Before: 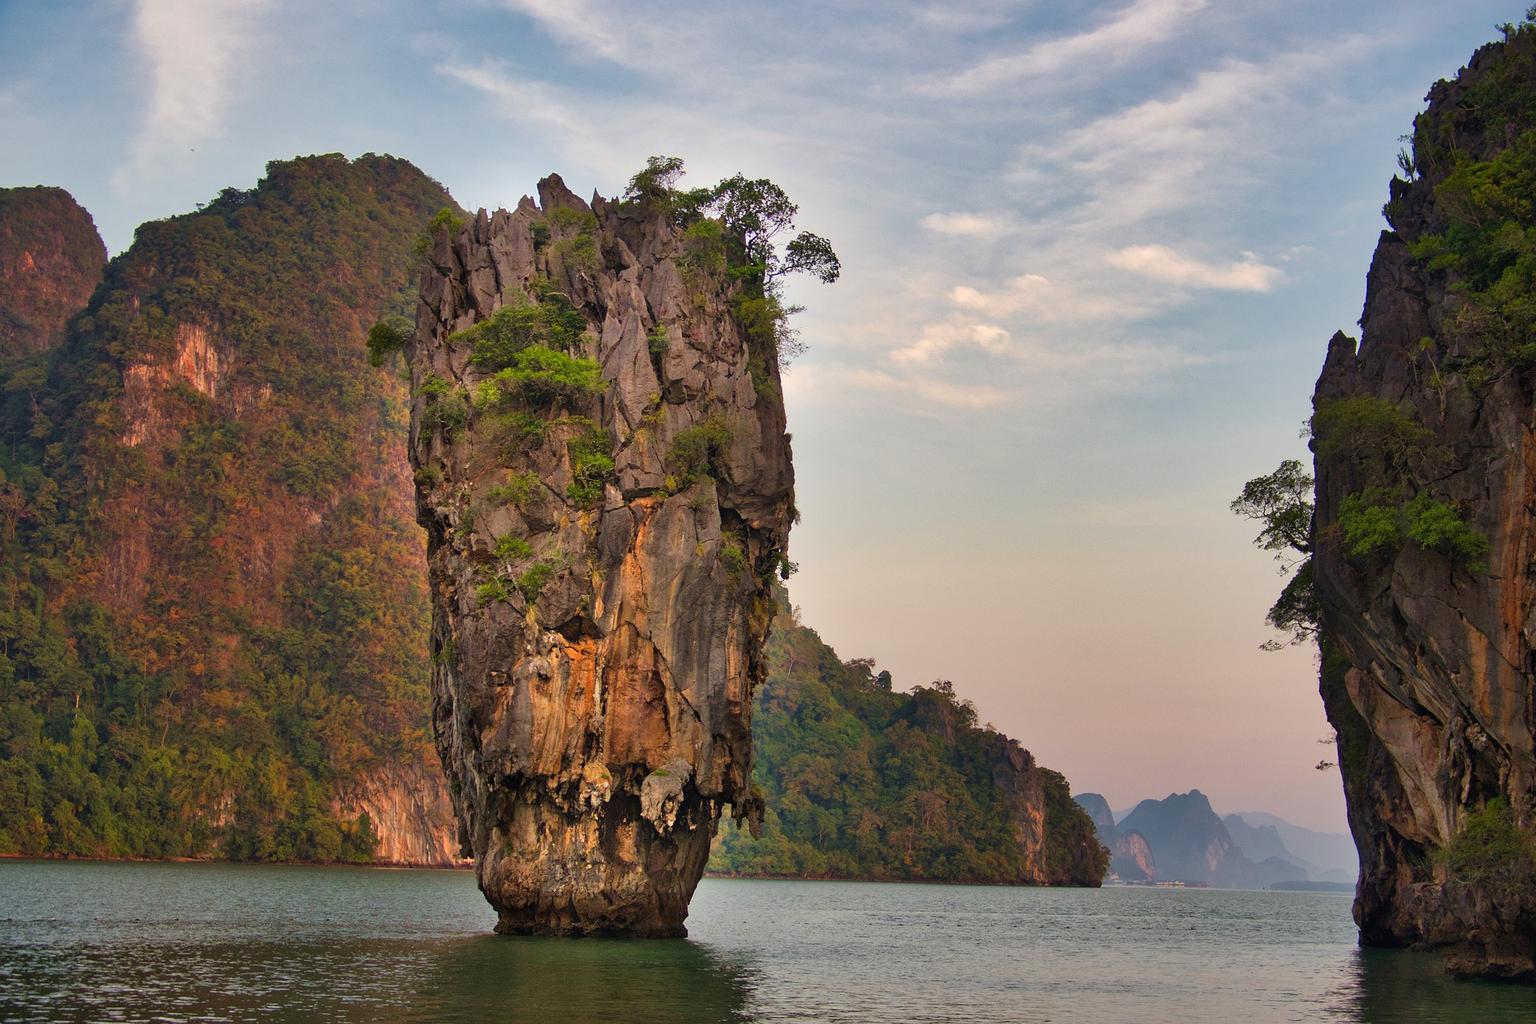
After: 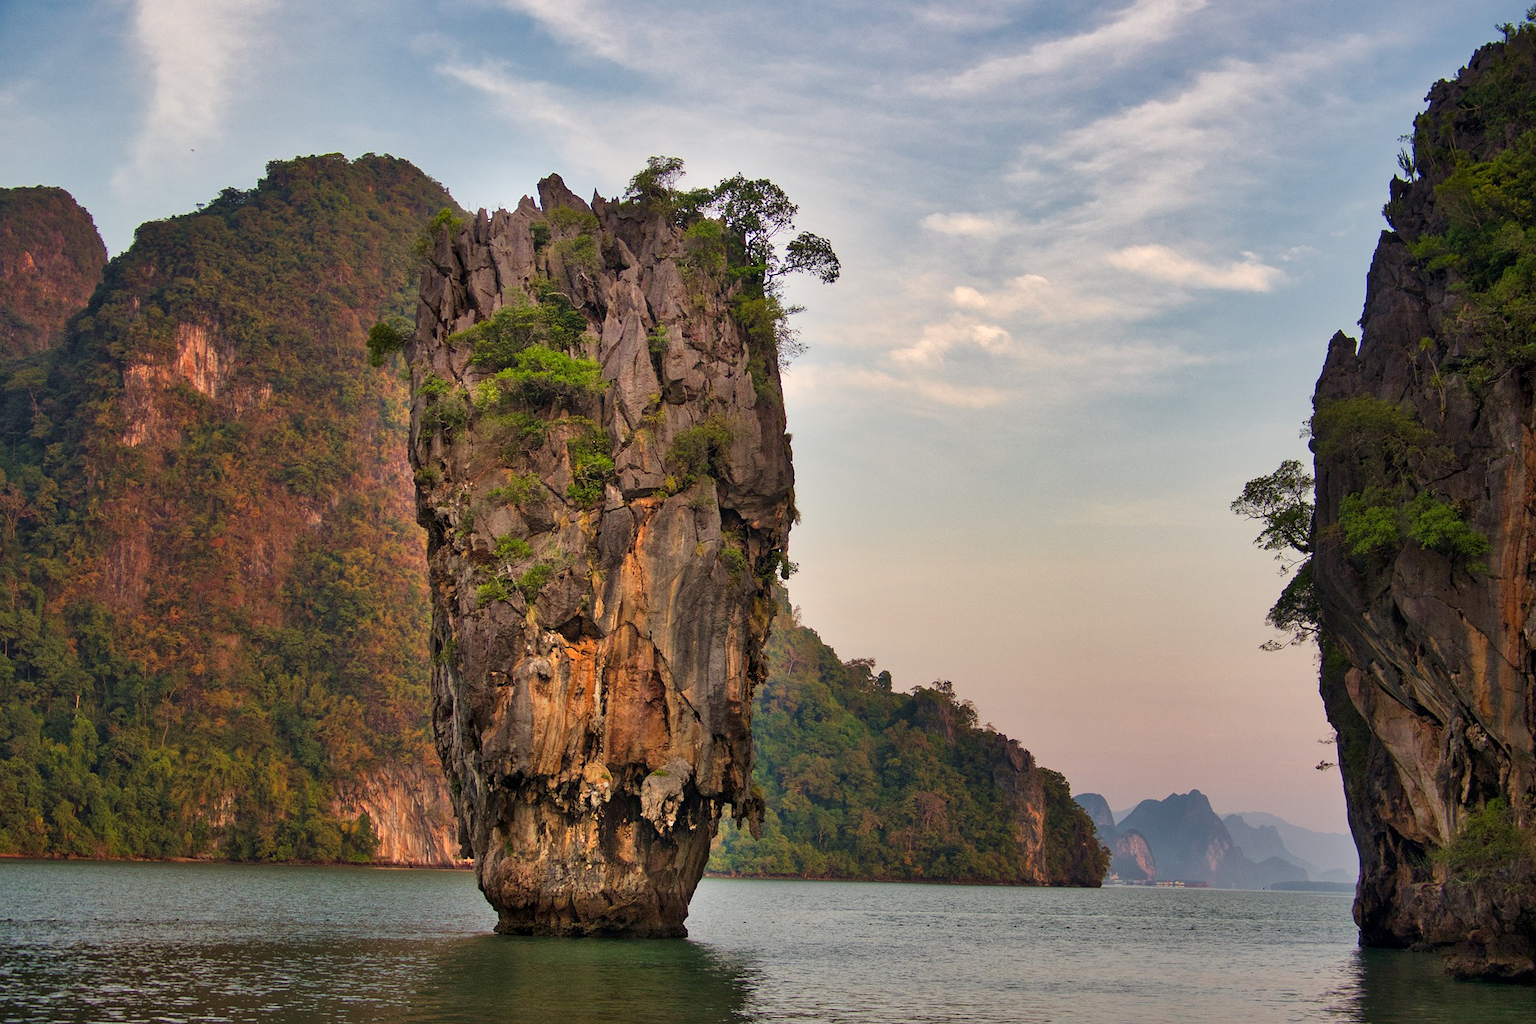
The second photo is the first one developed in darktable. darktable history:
local contrast: highlights 101%, shadows 102%, detail 120%, midtone range 0.2
